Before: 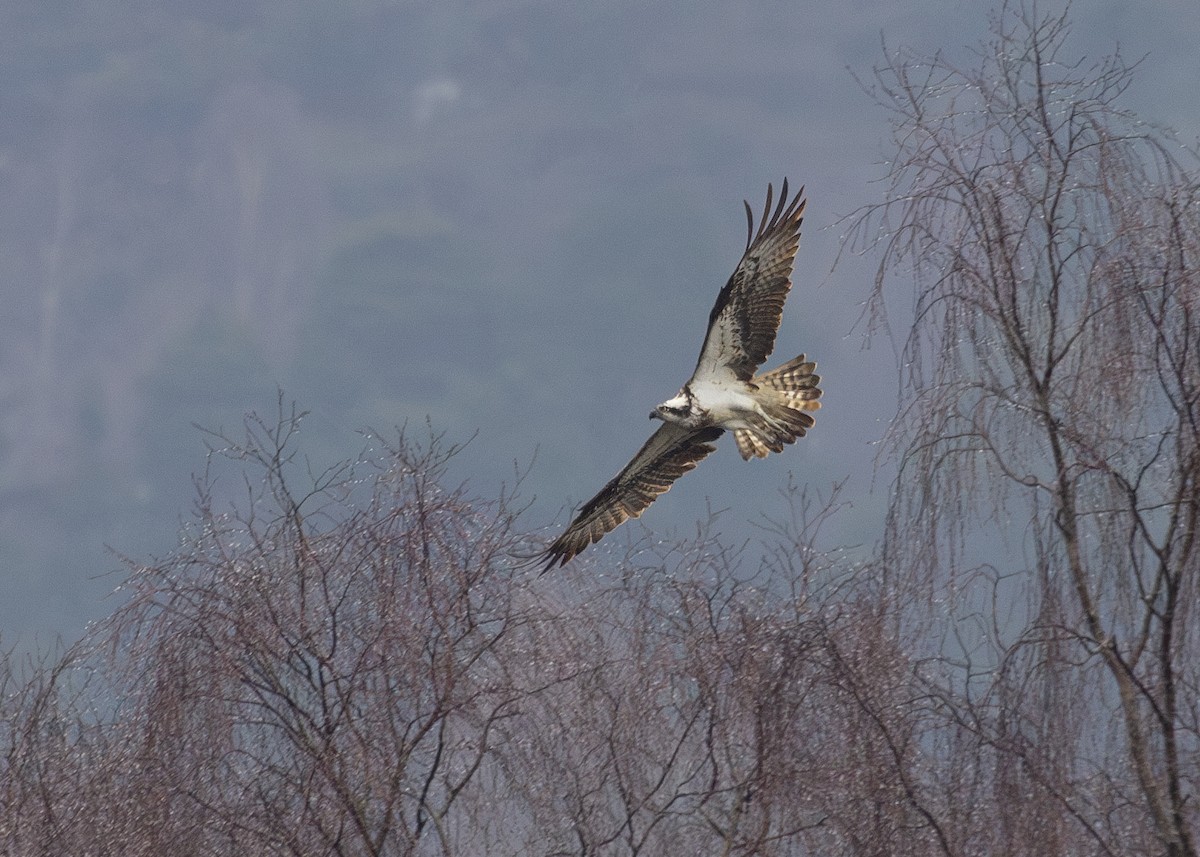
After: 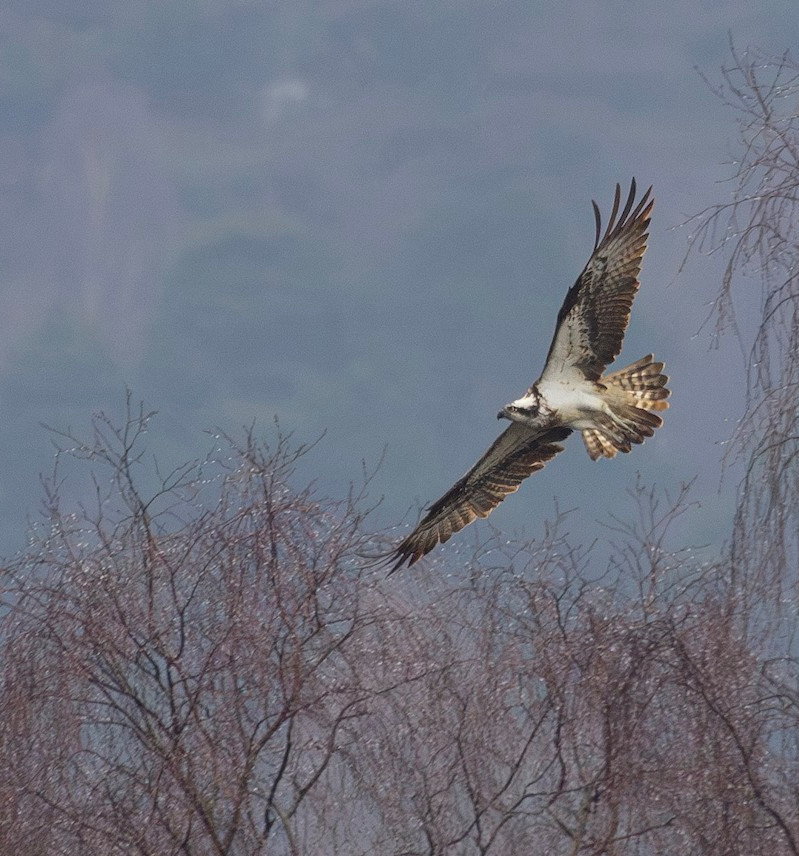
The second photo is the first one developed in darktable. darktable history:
crop and rotate: left 12.673%, right 20.66%
shadows and highlights: shadows 25, highlights -25
